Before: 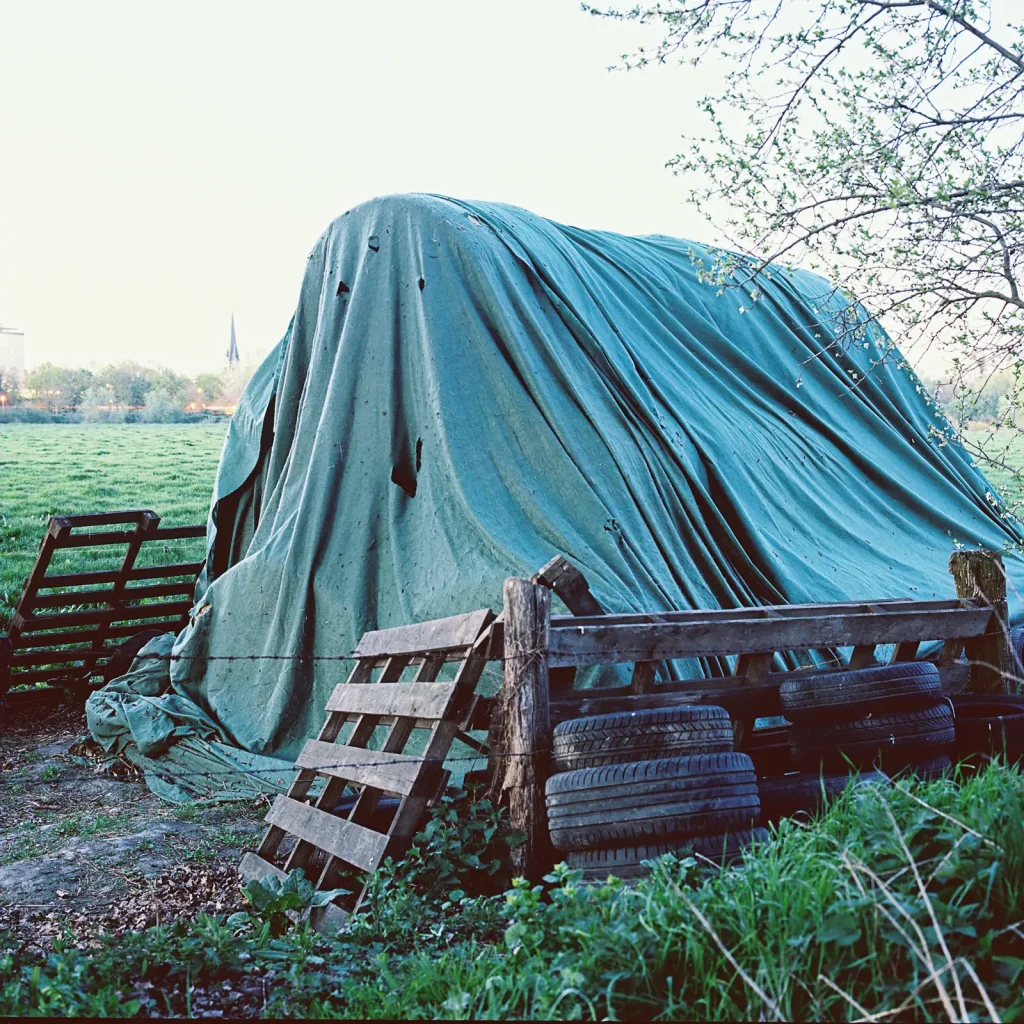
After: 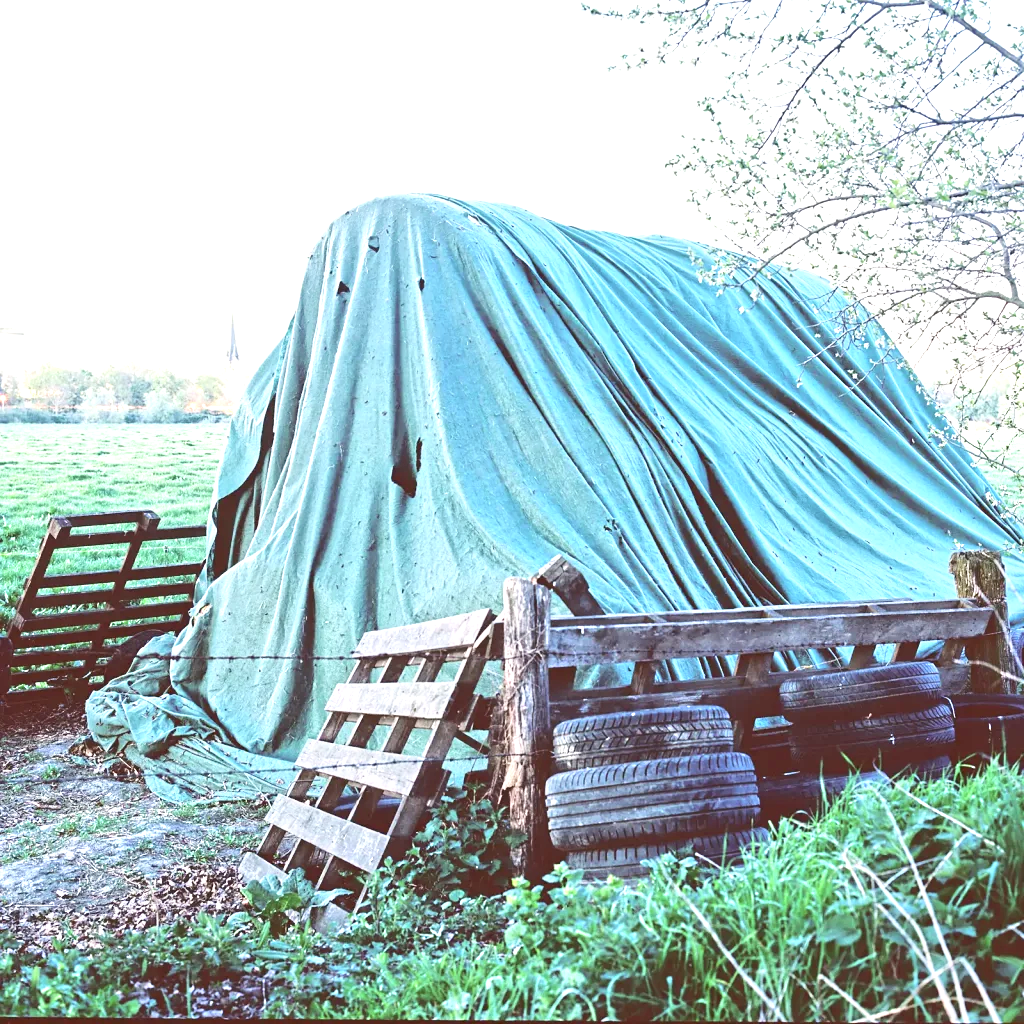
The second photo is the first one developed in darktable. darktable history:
tone equalizer: -8 EV 1.99 EV, -7 EV 1.99 EV, -6 EV 1.96 EV, -5 EV 1.99 EV, -4 EV 1.96 EV, -3 EV 1.48 EV, -2 EV 0.98 EV, -1 EV 0.482 EV, smoothing diameter 2.18%, edges refinement/feathering 20.18, mask exposure compensation -1.57 EV, filter diffusion 5
contrast brightness saturation: contrast 0.107, saturation -0.151
